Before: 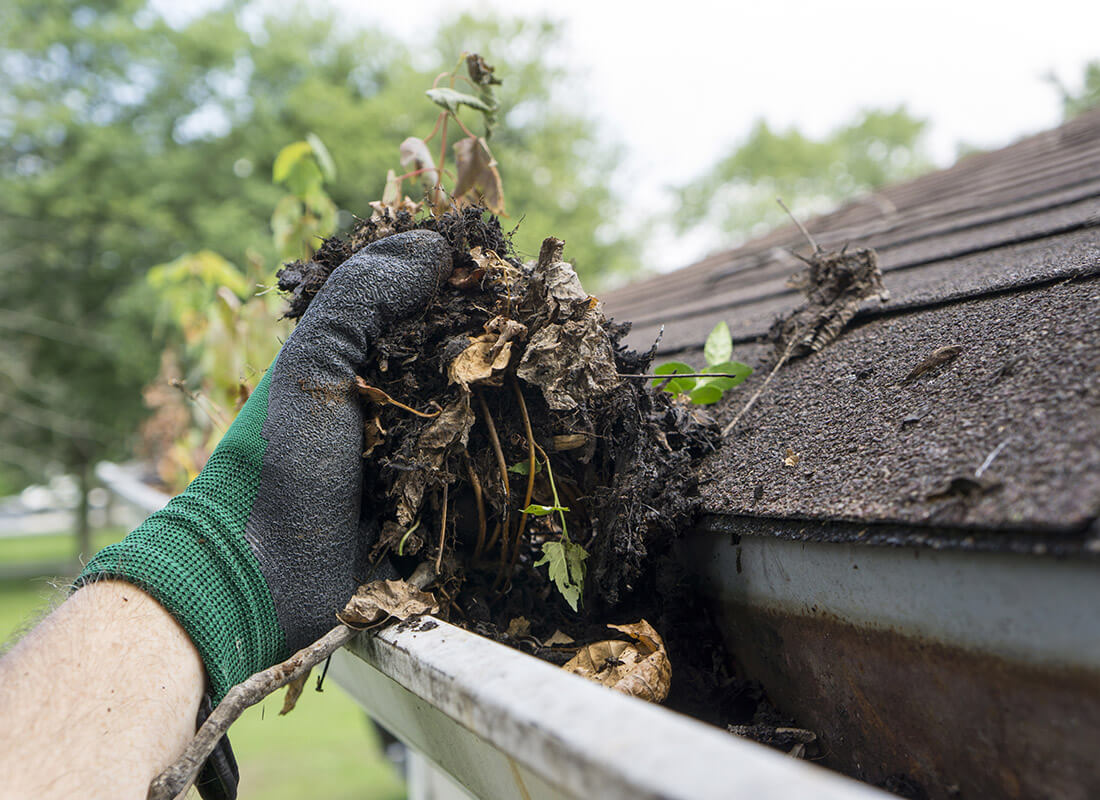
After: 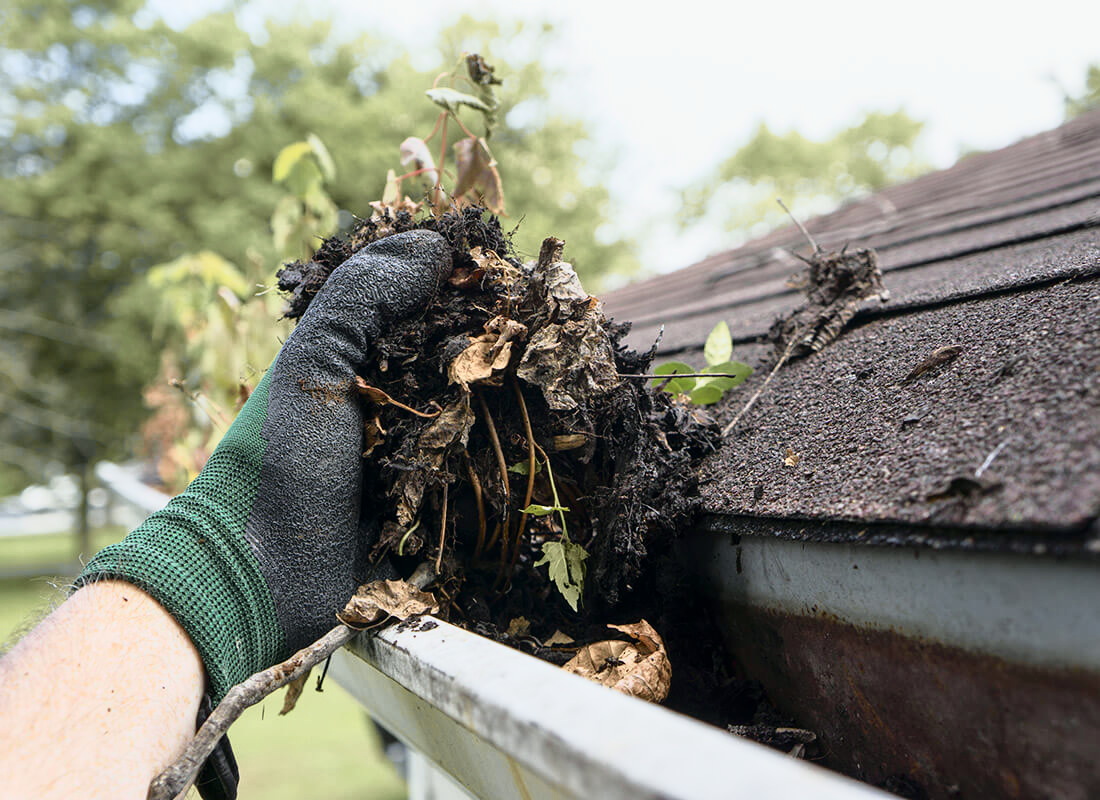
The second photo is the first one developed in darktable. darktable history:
tone curve: curves: ch0 [(0, 0) (0.105, 0.068) (0.195, 0.162) (0.283, 0.283) (0.384, 0.404) (0.485, 0.531) (0.638, 0.681) (0.795, 0.879) (1, 0.977)]; ch1 [(0, 0) (0.161, 0.092) (0.35, 0.33) (0.379, 0.401) (0.456, 0.469) (0.504, 0.5) (0.512, 0.514) (0.58, 0.597) (0.635, 0.646) (1, 1)]; ch2 [(0, 0) (0.371, 0.362) (0.437, 0.437) (0.5, 0.5) (0.53, 0.523) (0.56, 0.58) (0.622, 0.606) (1, 1)], color space Lab, independent channels, preserve colors none
